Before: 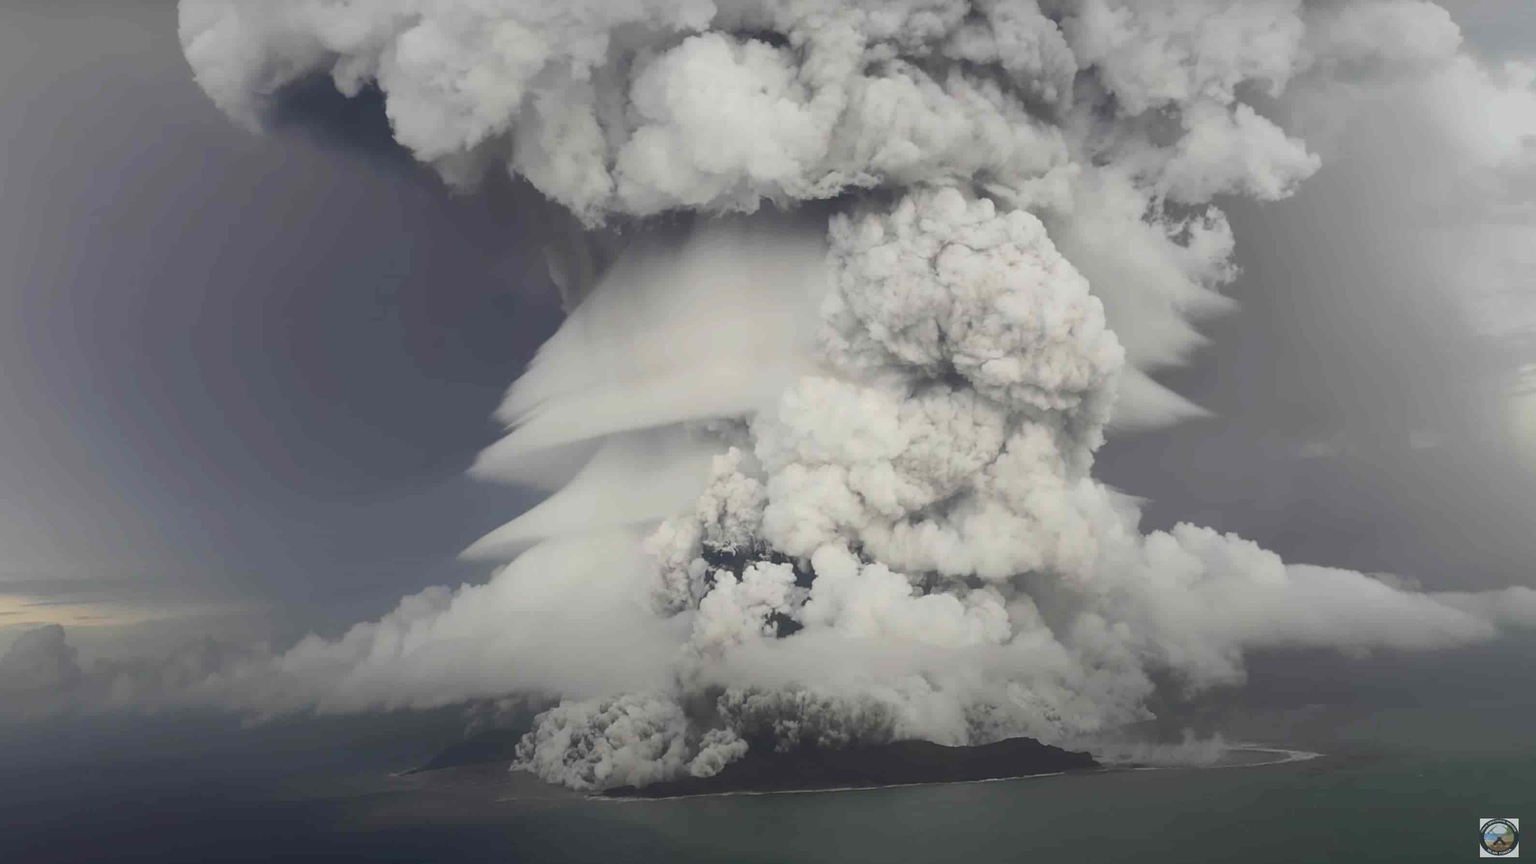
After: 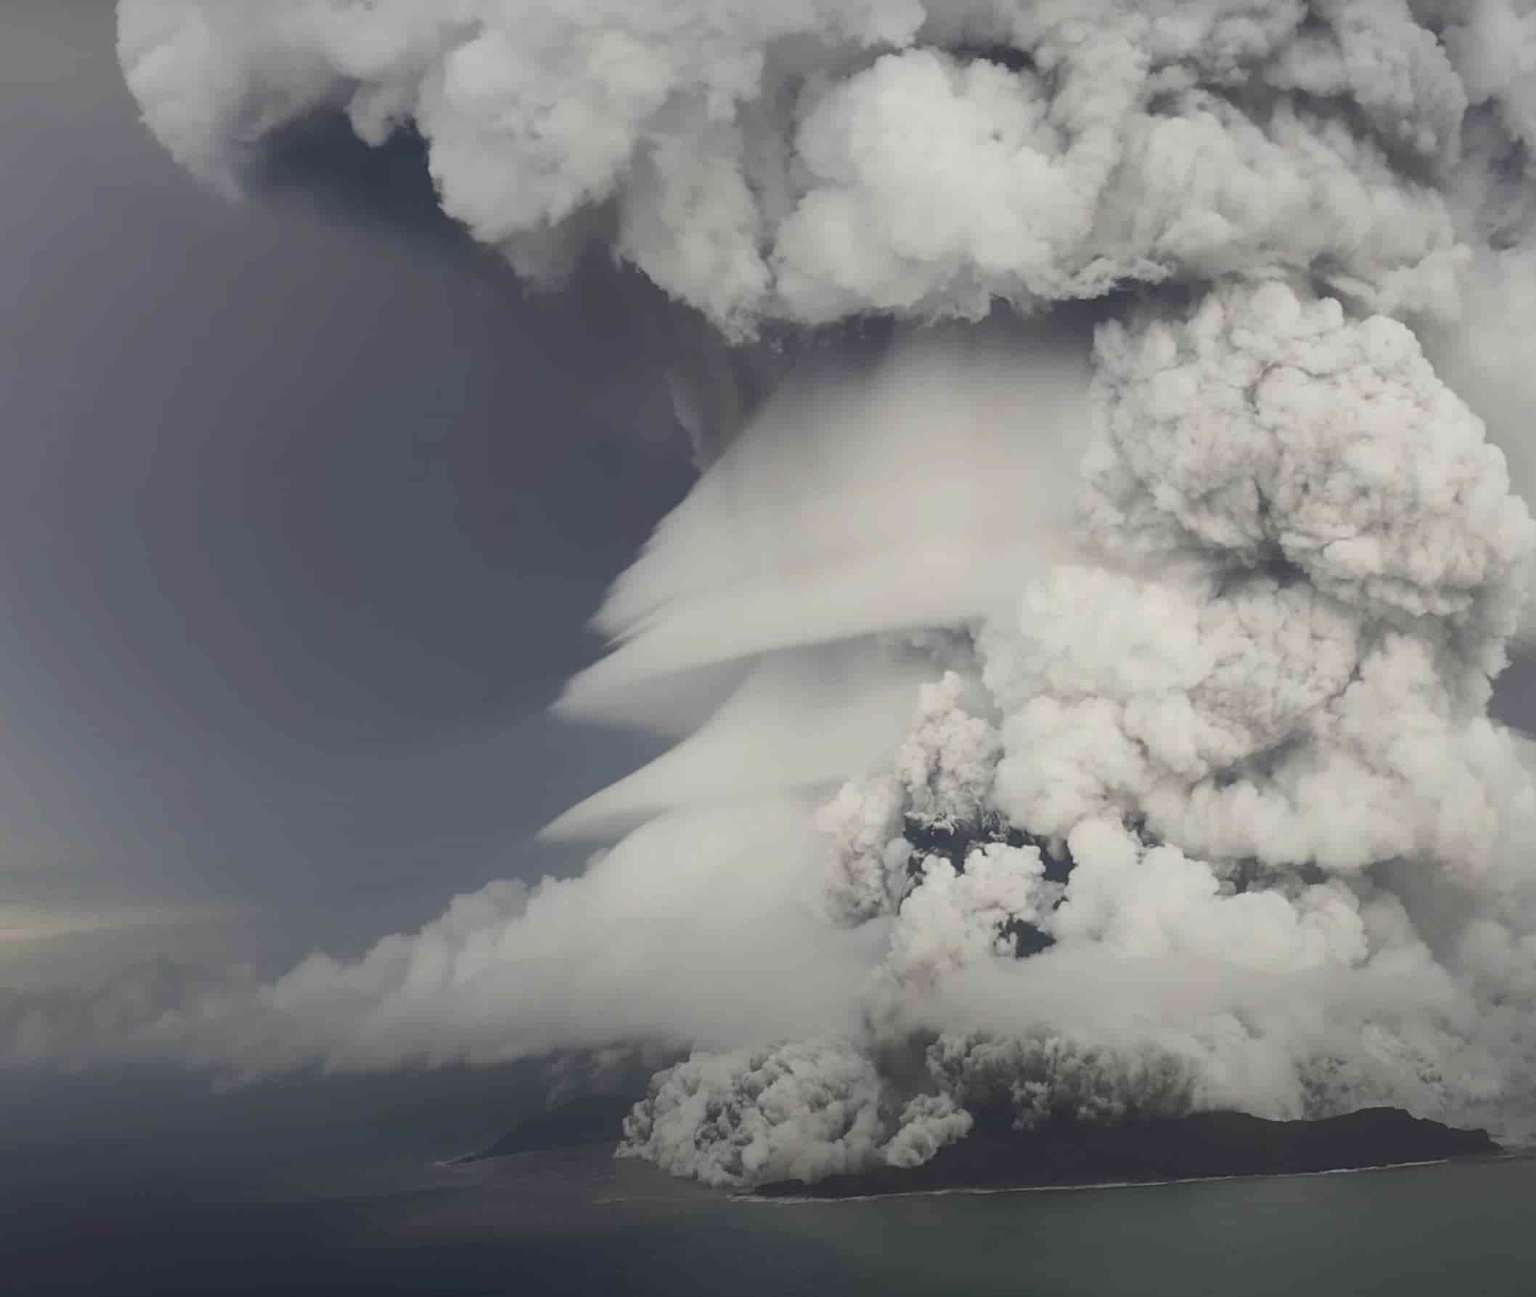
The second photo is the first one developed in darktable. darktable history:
crop and rotate: left 6.603%, right 26.799%
